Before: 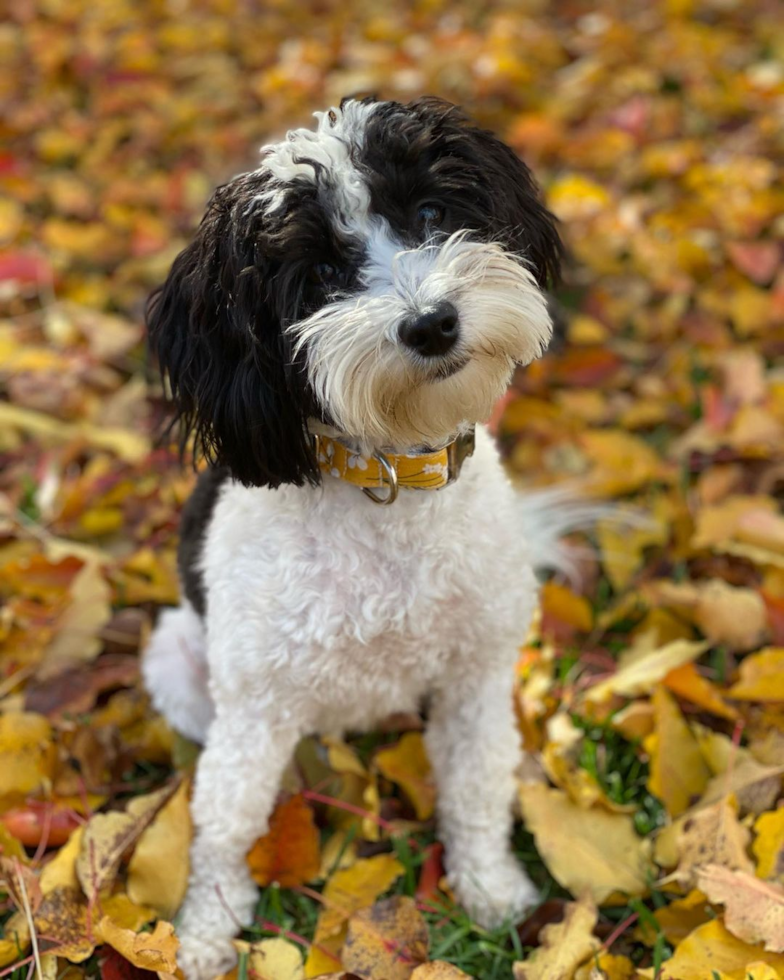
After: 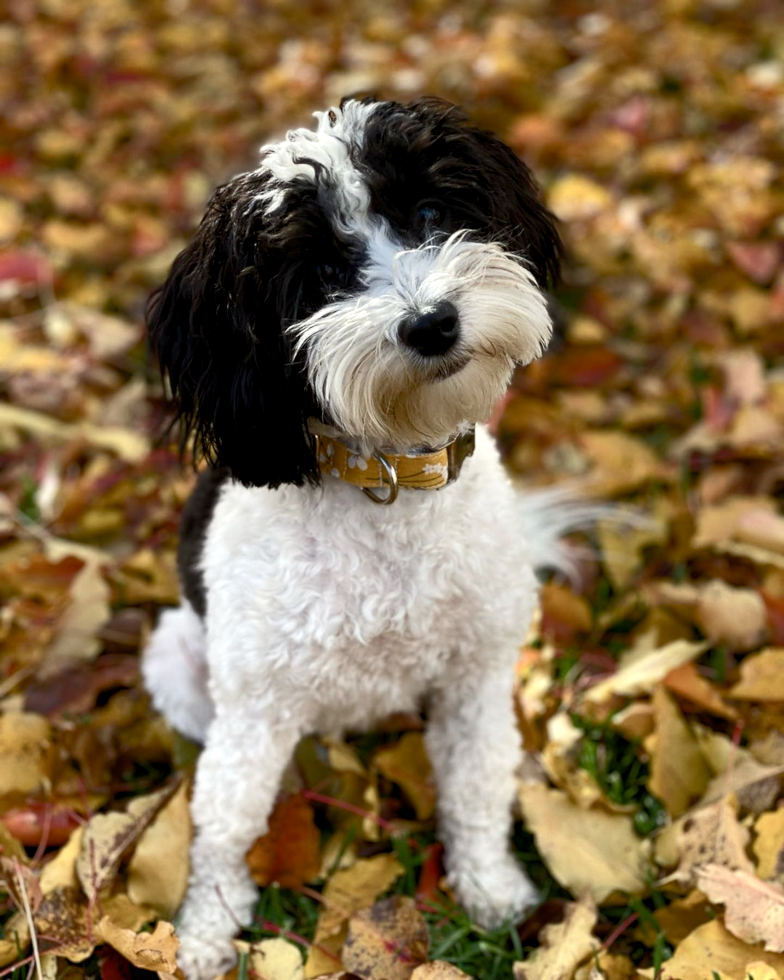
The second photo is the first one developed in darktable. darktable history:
color balance rgb: global offset › luminance -0.506%, perceptual saturation grading › global saturation 20%, perceptual saturation grading › highlights -50.597%, perceptual saturation grading › shadows 30.066%, perceptual brilliance grading › highlights 3.748%, perceptual brilliance grading › mid-tones -17.028%, perceptual brilliance grading › shadows -41.873%, contrast -10.496%
tone equalizer: -8 EV -0.386 EV, -7 EV -0.419 EV, -6 EV -0.343 EV, -5 EV -0.252 EV, -3 EV 0.198 EV, -2 EV 0.318 EV, -1 EV 0.366 EV, +0 EV 0.423 EV
